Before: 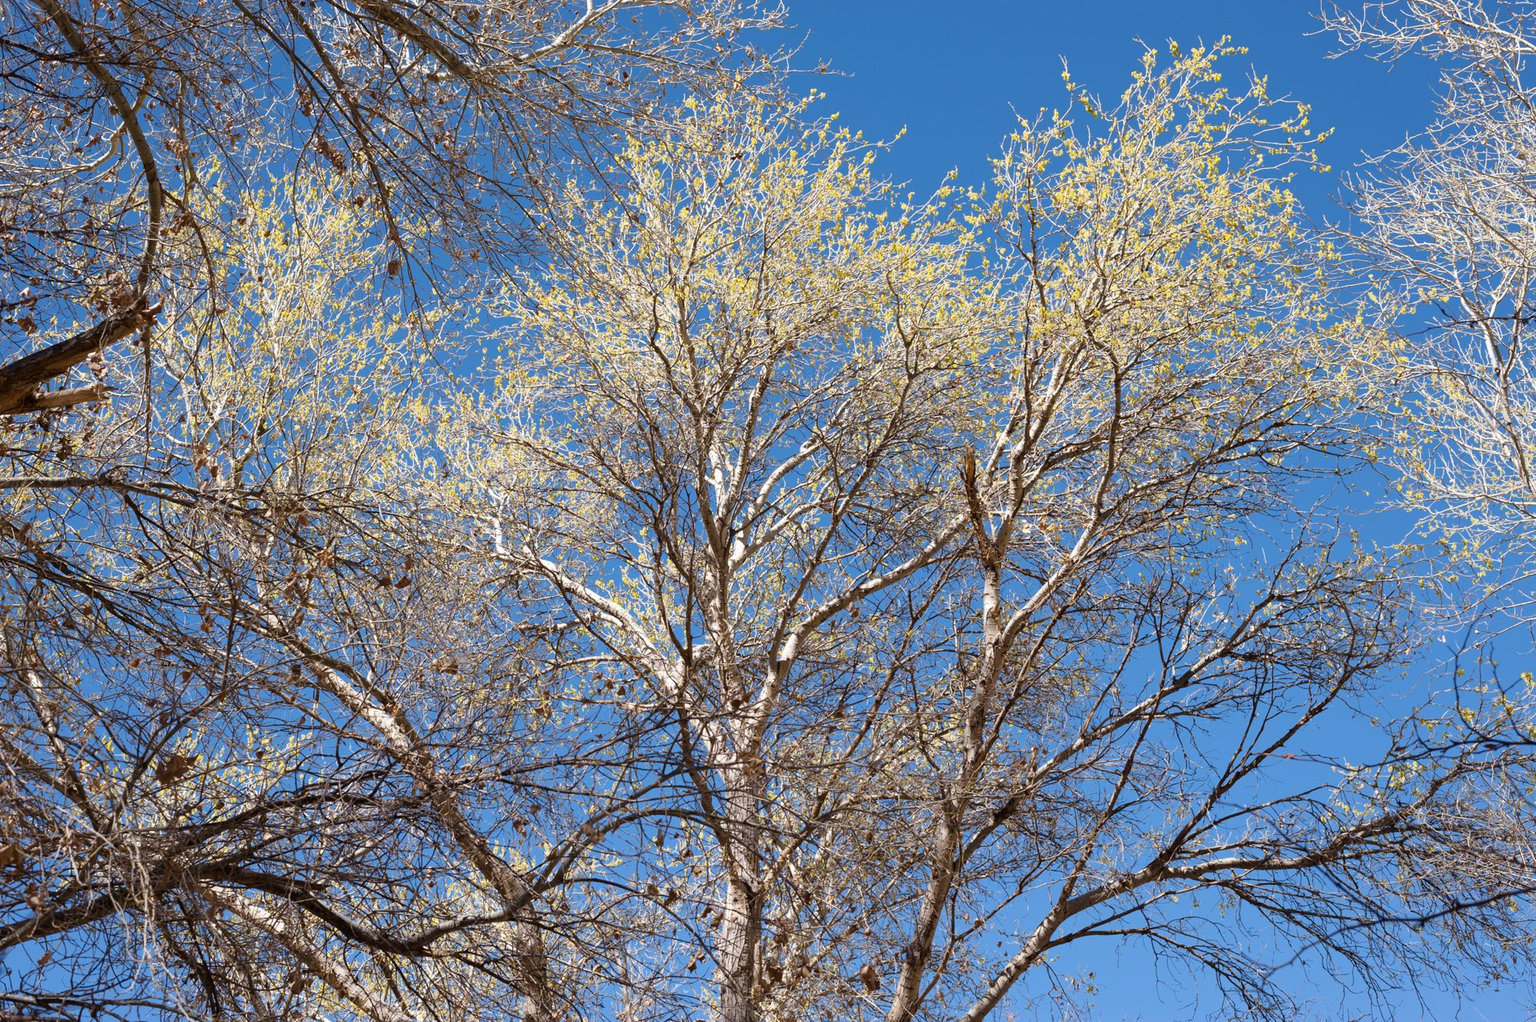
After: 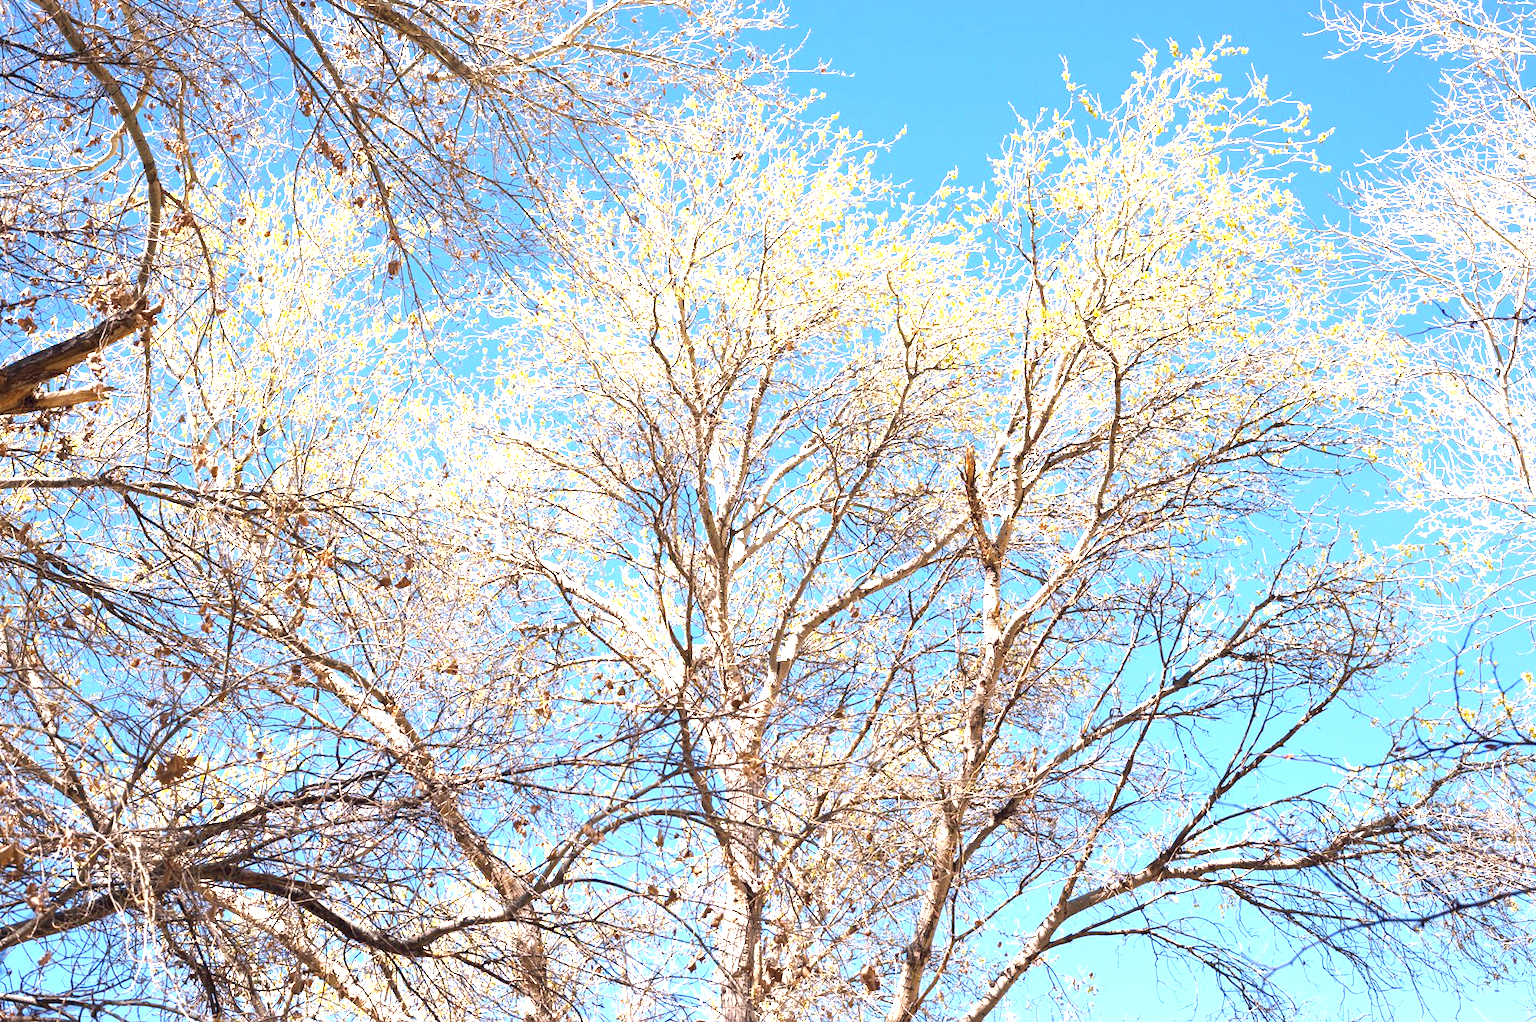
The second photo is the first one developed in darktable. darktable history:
color balance rgb: shadows lift › hue 87.51°, highlights gain › chroma 1.62%, highlights gain › hue 55.1°, global offset › chroma 0.06%, global offset › hue 253.66°, linear chroma grading › global chroma 0.5%
exposure: black level correction 0, exposure 1.75 EV, compensate exposure bias true, compensate highlight preservation false
